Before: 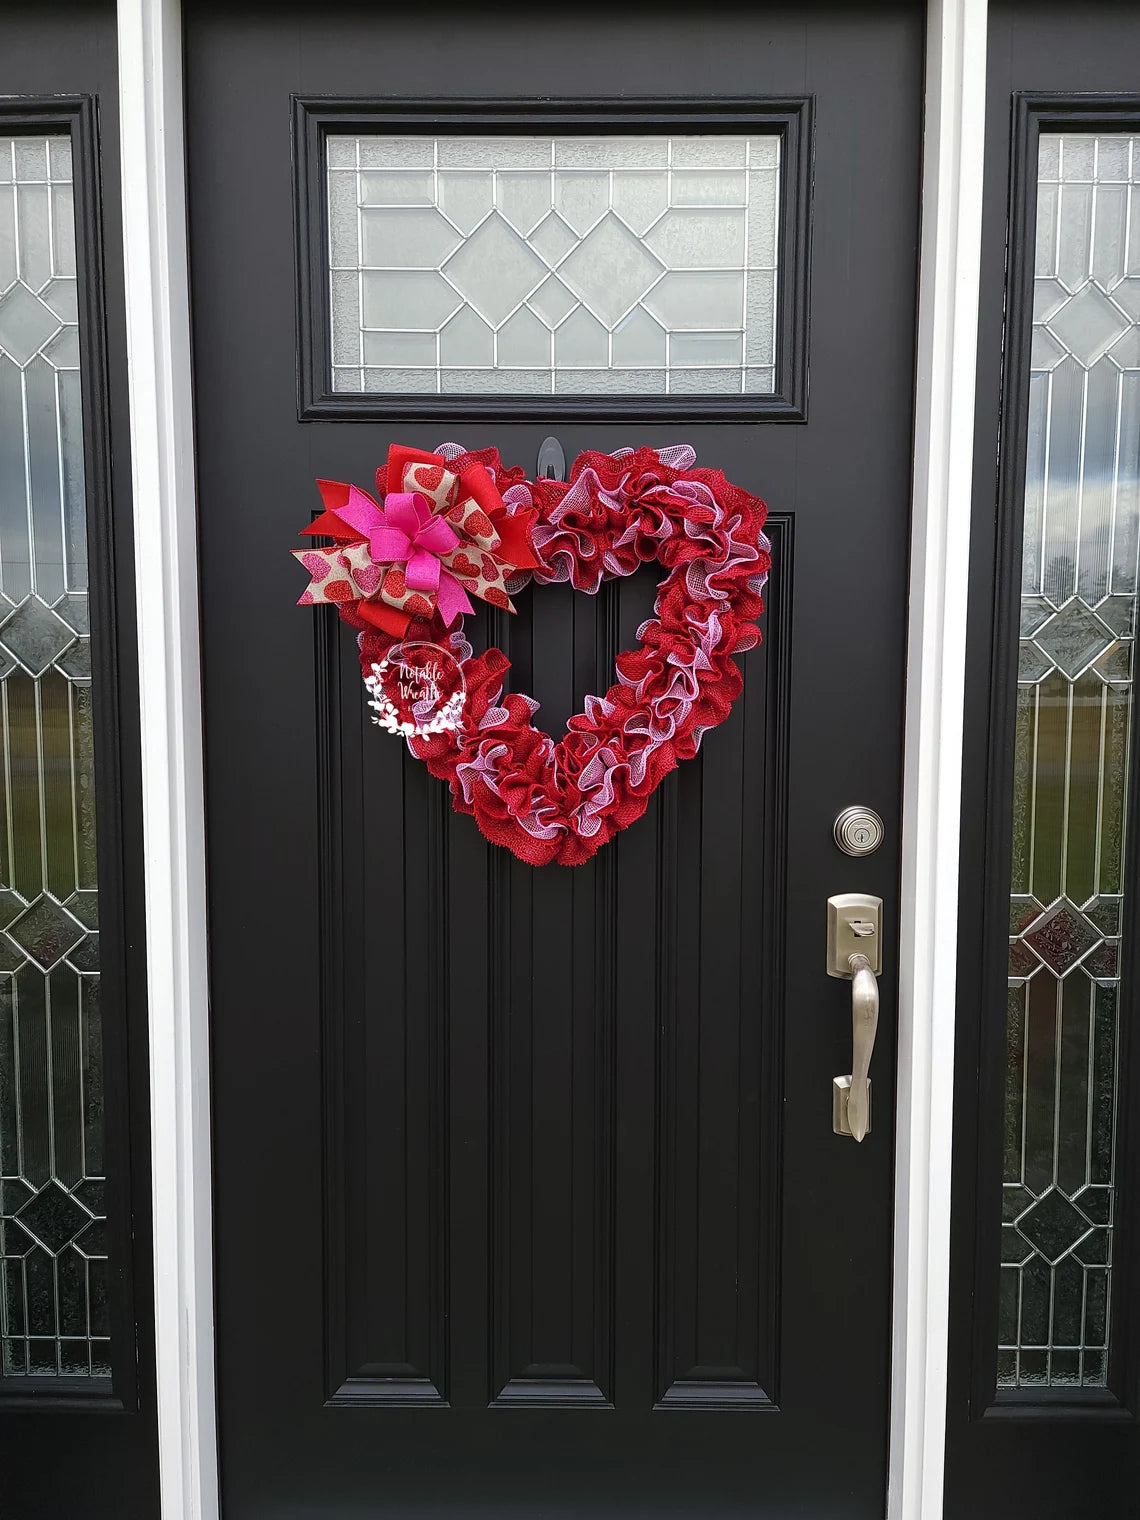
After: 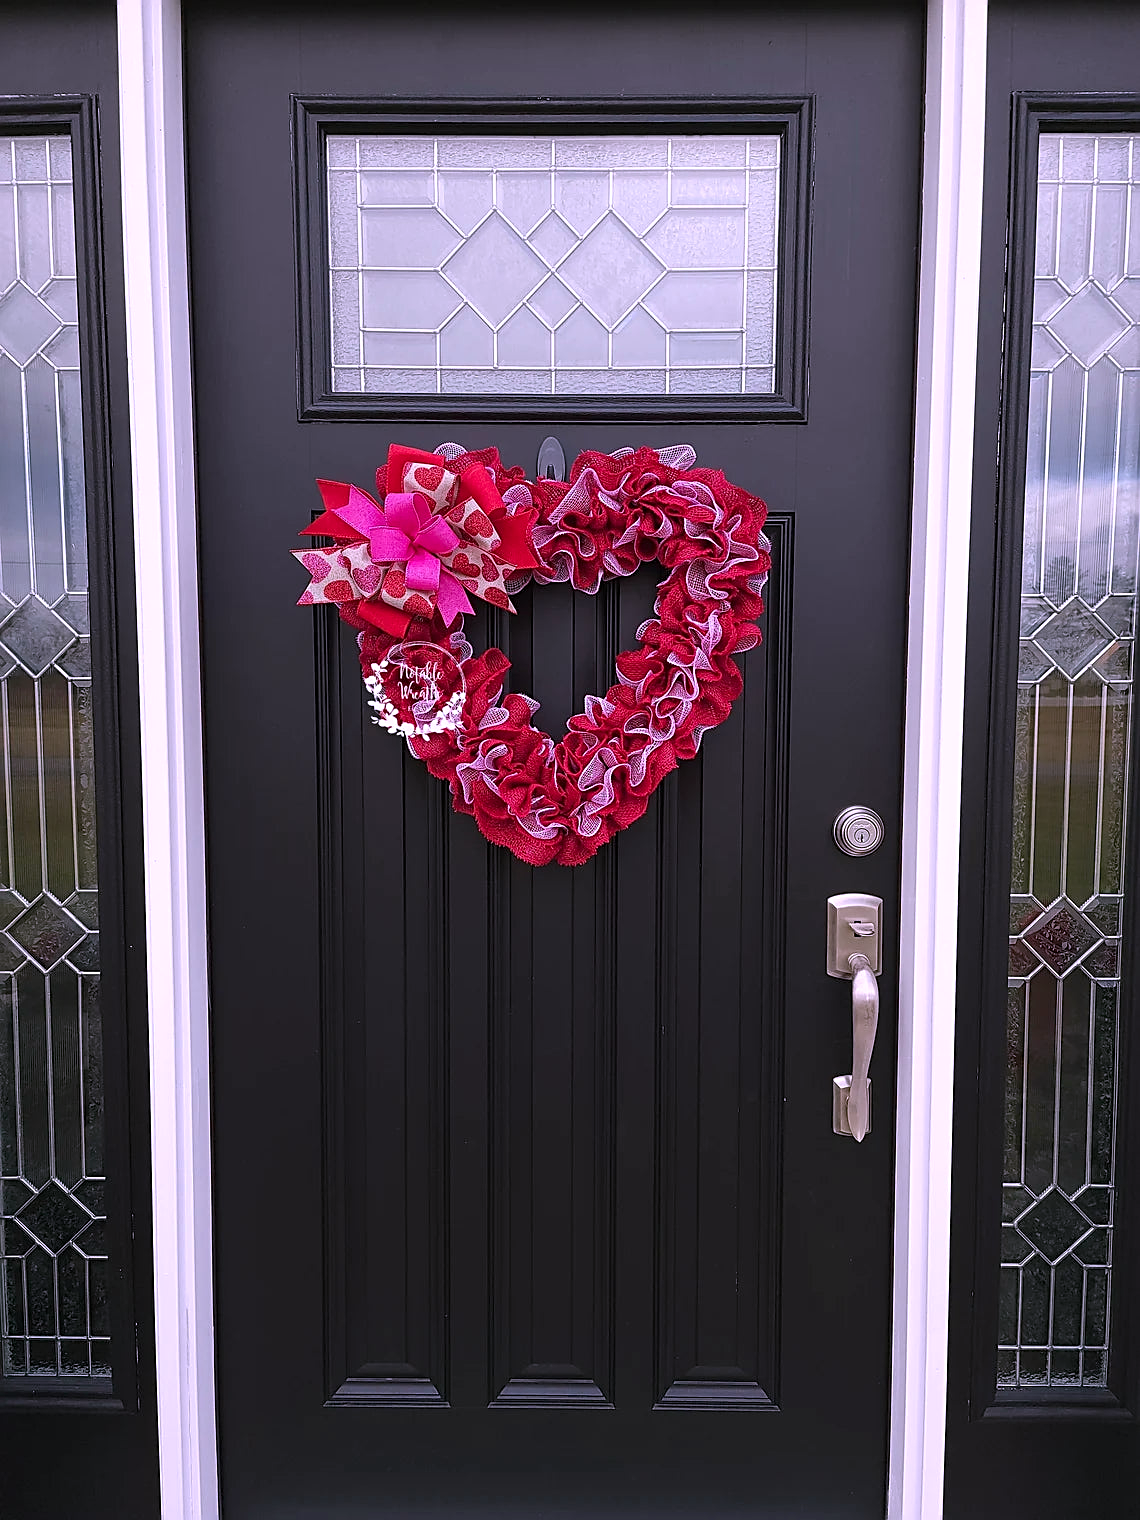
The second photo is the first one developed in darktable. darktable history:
sharpen: on, module defaults
color correction: highlights a* 15.02, highlights b* -24.83
